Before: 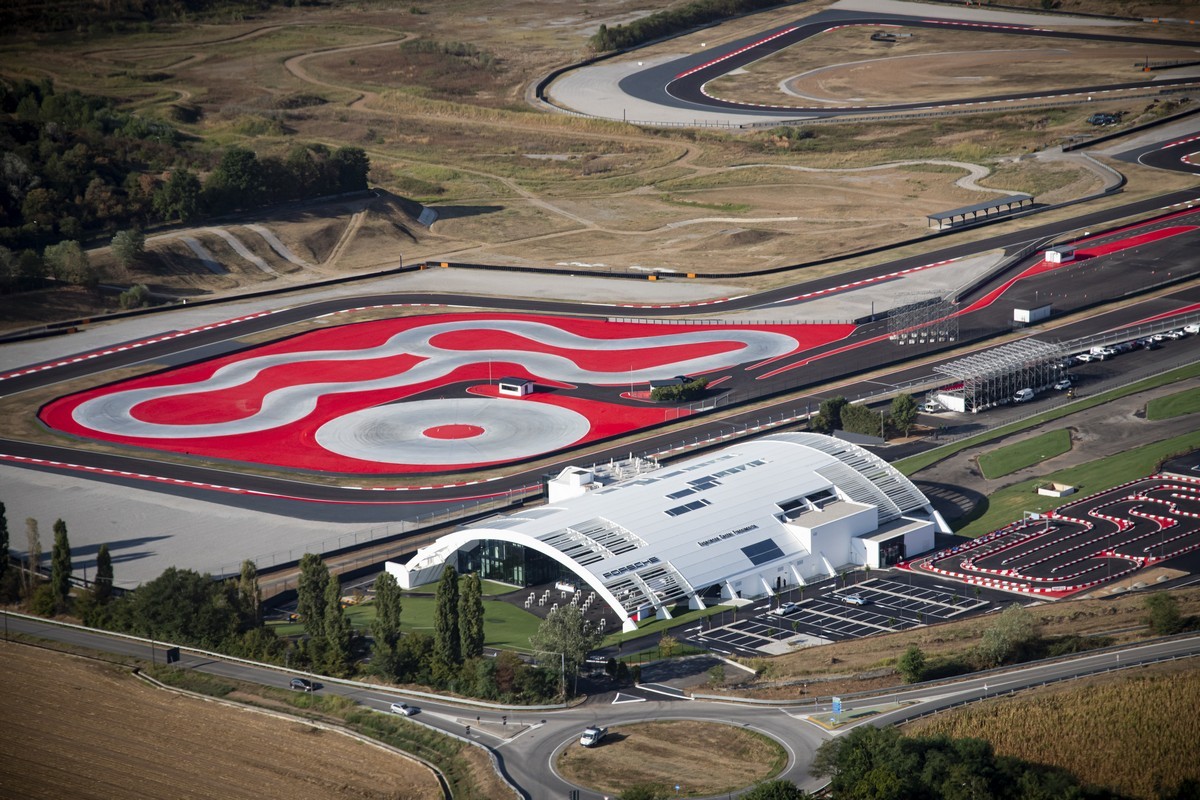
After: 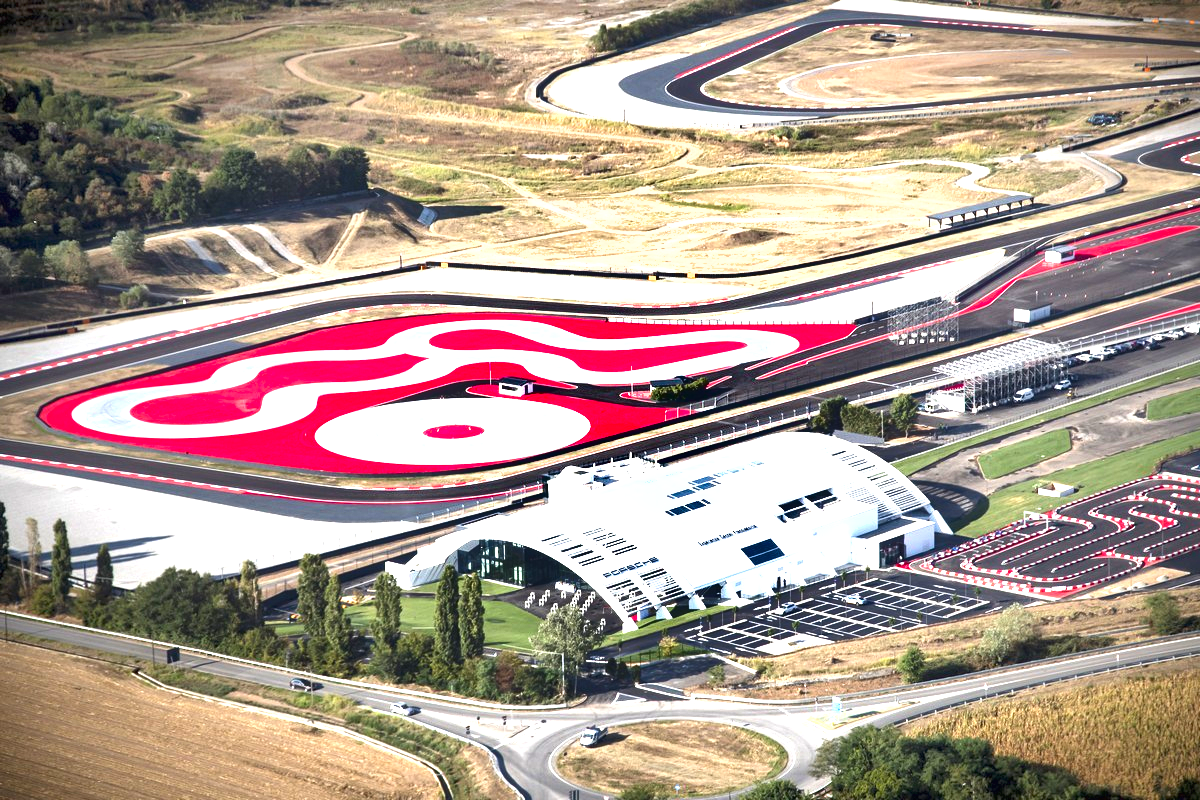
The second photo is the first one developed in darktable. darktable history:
exposure: black level correction 0, exposure 2 EV, compensate highlight preservation false
tone equalizer: on, module defaults
shadows and highlights: soften with gaussian
